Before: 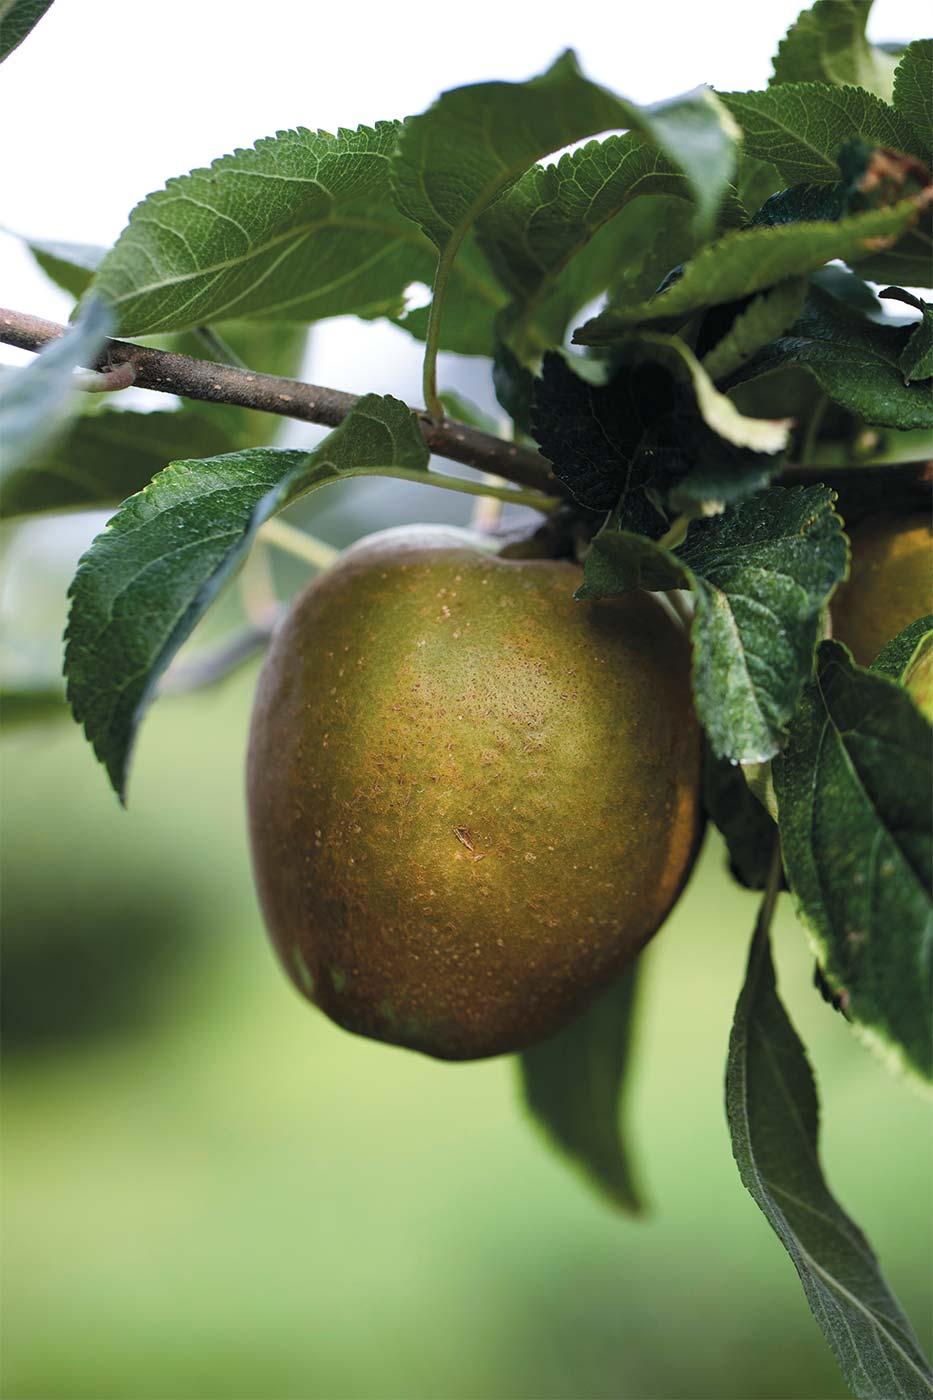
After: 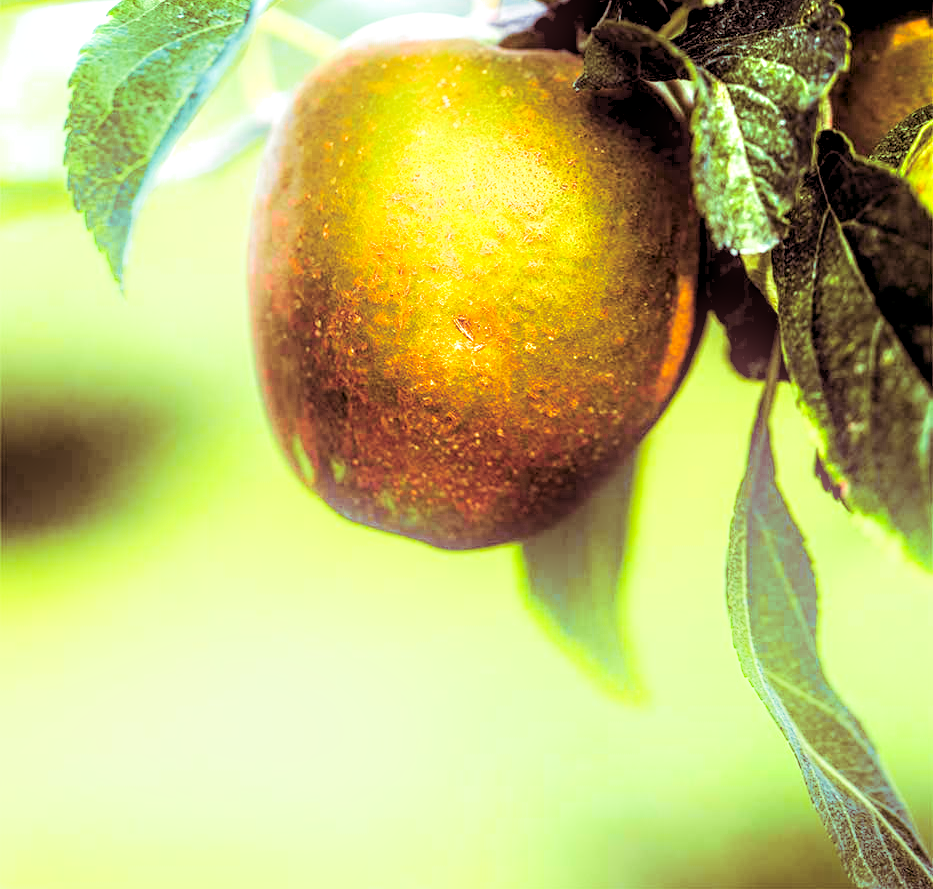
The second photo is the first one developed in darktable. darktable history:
color balance rgb: perceptual saturation grading › global saturation 25%, global vibrance 20%
crop and rotate: top 36.435%
local contrast: highlights 19%, detail 186%
split-toning: compress 20%
levels: levels [0.072, 0.414, 0.976]
bloom: size 16%, threshold 98%, strength 20%
tone curve: curves: ch0 [(0, 0) (0.046, 0.031) (0.163, 0.114) (0.391, 0.432) (0.488, 0.561) (0.695, 0.839) (0.785, 0.904) (1, 0.965)]; ch1 [(0, 0) (0.248, 0.252) (0.427, 0.412) (0.482, 0.462) (0.499, 0.499) (0.518, 0.518) (0.535, 0.577) (0.585, 0.623) (0.679, 0.743) (0.788, 0.809) (1, 1)]; ch2 [(0, 0) (0.313, 0.262) (0.427, 0.417) (0.473, 0.47) (0.503, 0.503) (0.523, 0.515) (0.557, 0.596) (0.598, 0.646) (0.708, 0.771) (1, 1)], color space Lab, independent channels, preserve colors none
shadows and highlights: shadows -54.3, highlights 86.09, soften with gaussian
